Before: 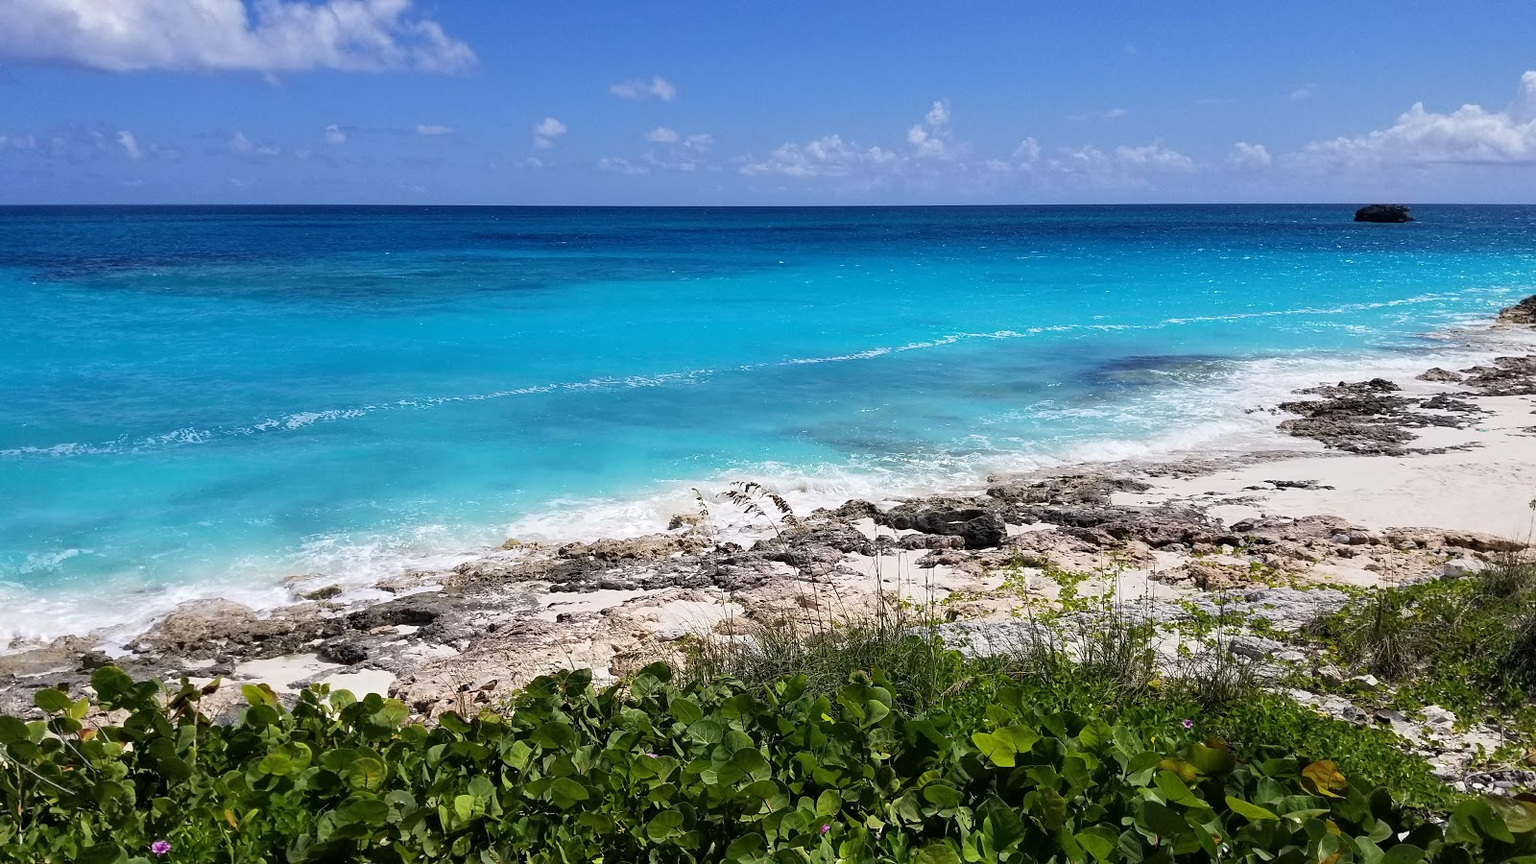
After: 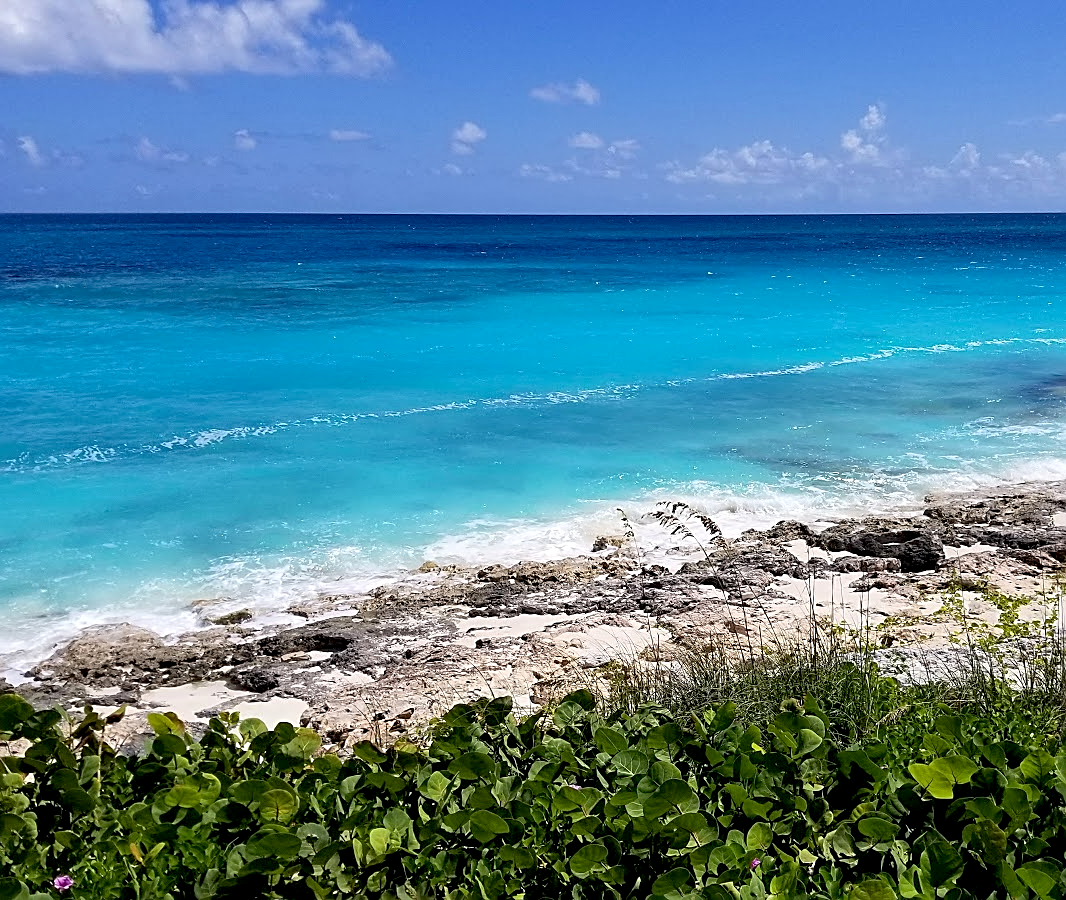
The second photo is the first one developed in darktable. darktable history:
crop and rotate: left 6.617%, right 26.717%
sharpen: amount 0.6
exposure: black level correction 0.007, exposure 0.093 EV, compensate highlight preservation false
